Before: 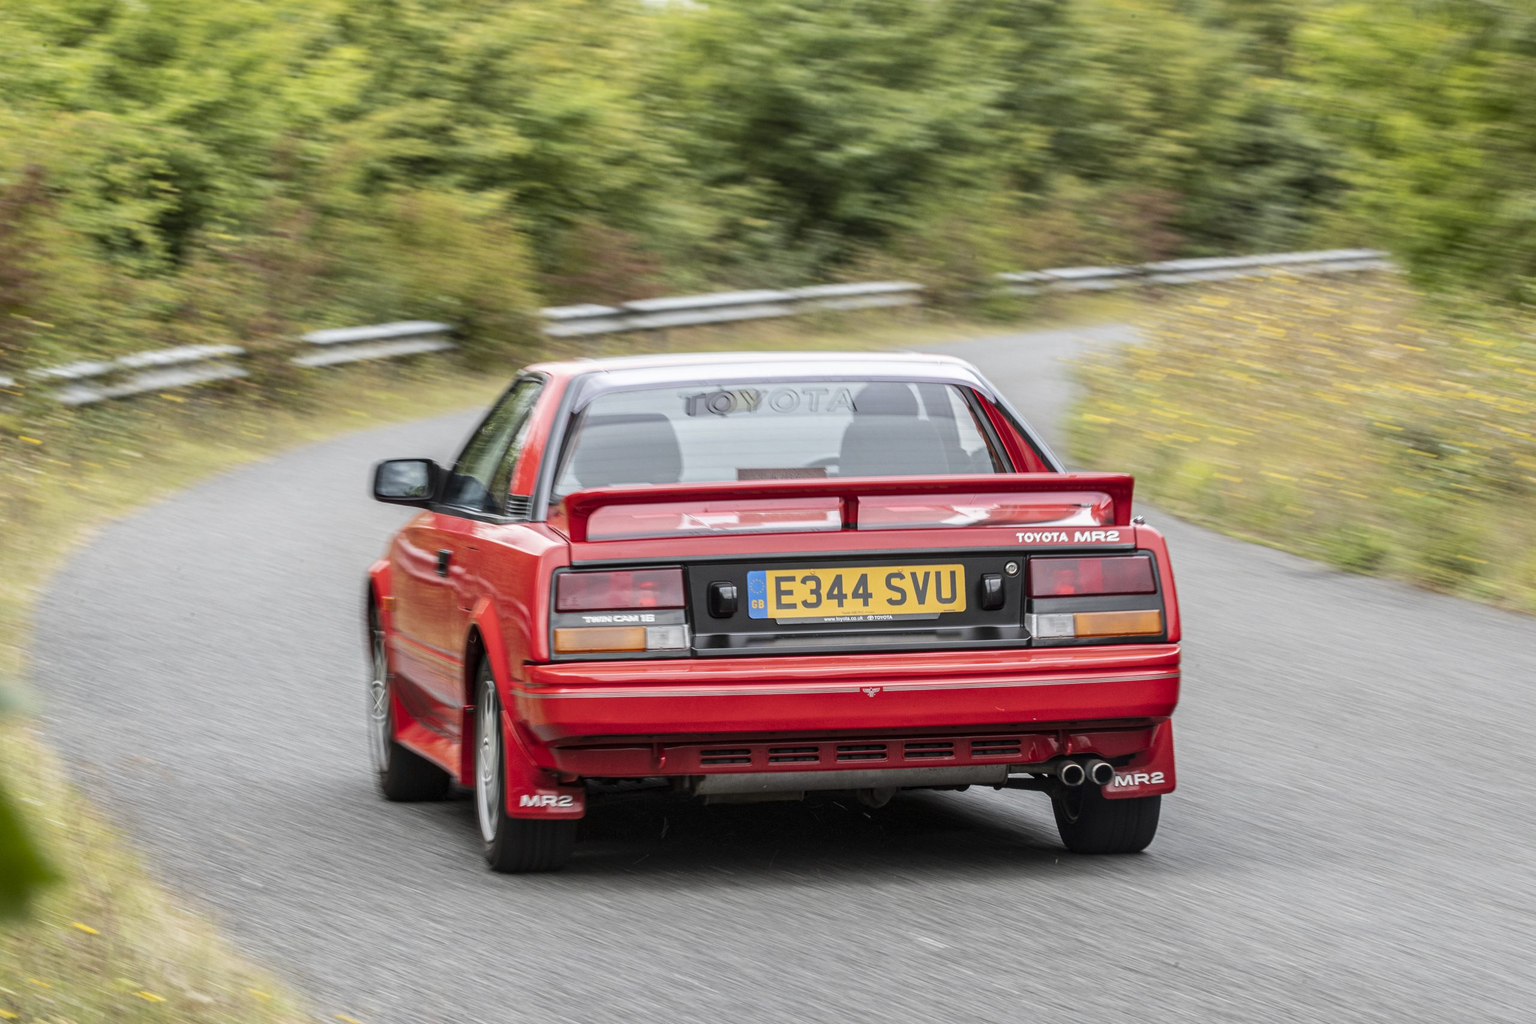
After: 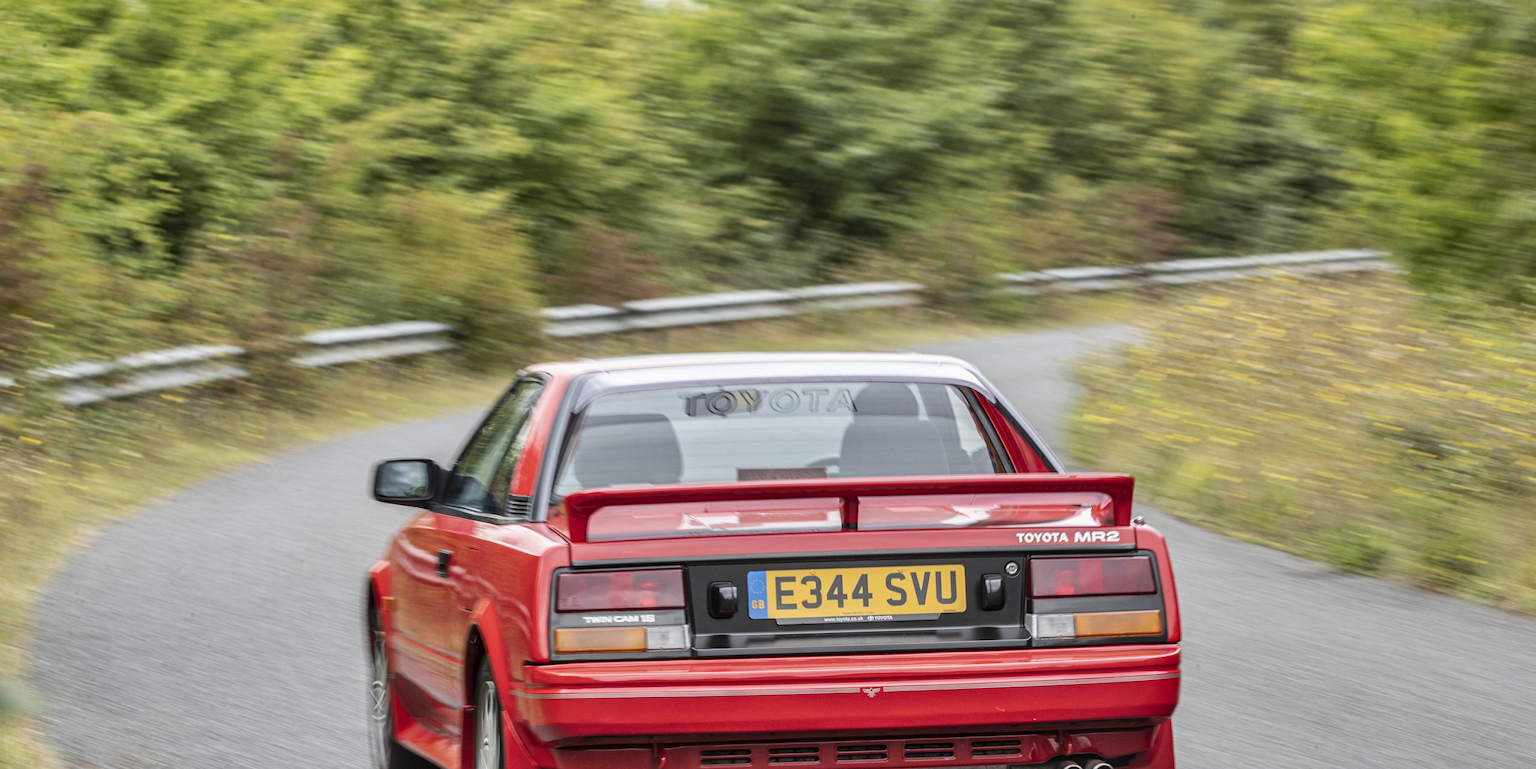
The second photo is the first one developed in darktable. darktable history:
shadows and highlights: low approximation 0.01, soften with gaussian
crop: bottom 24.875%
